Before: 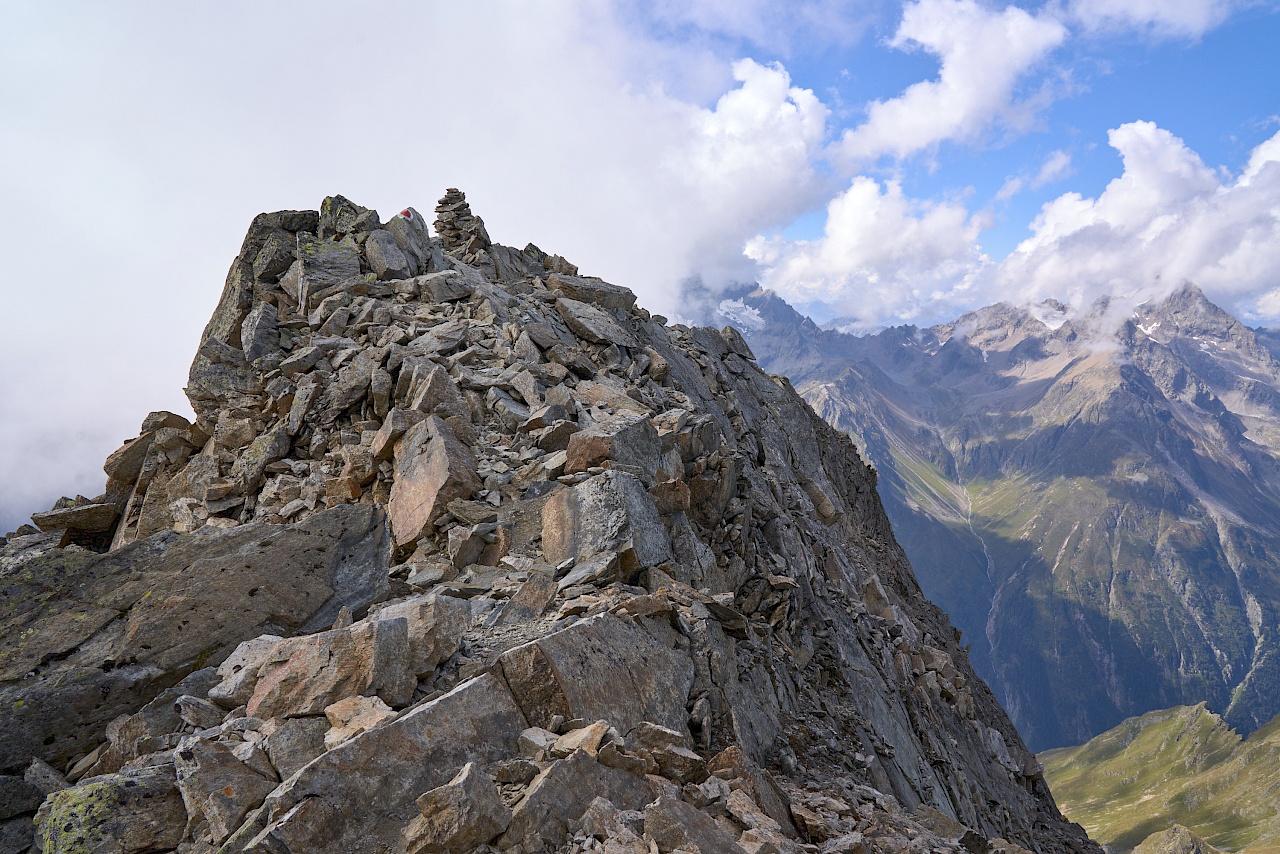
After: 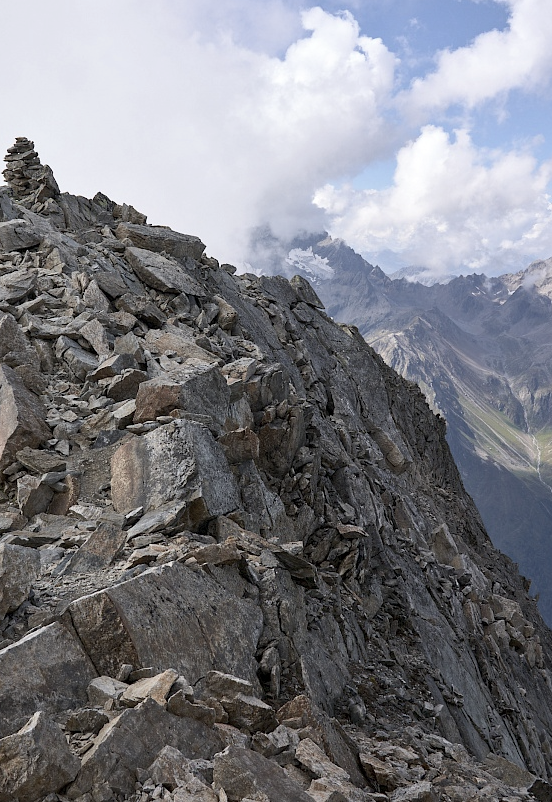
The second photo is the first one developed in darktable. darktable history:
crop: left 33.727%, top 6.048%, right 23.142%
contrast brightness saturation: contrast 0.096, saturation -0.374
